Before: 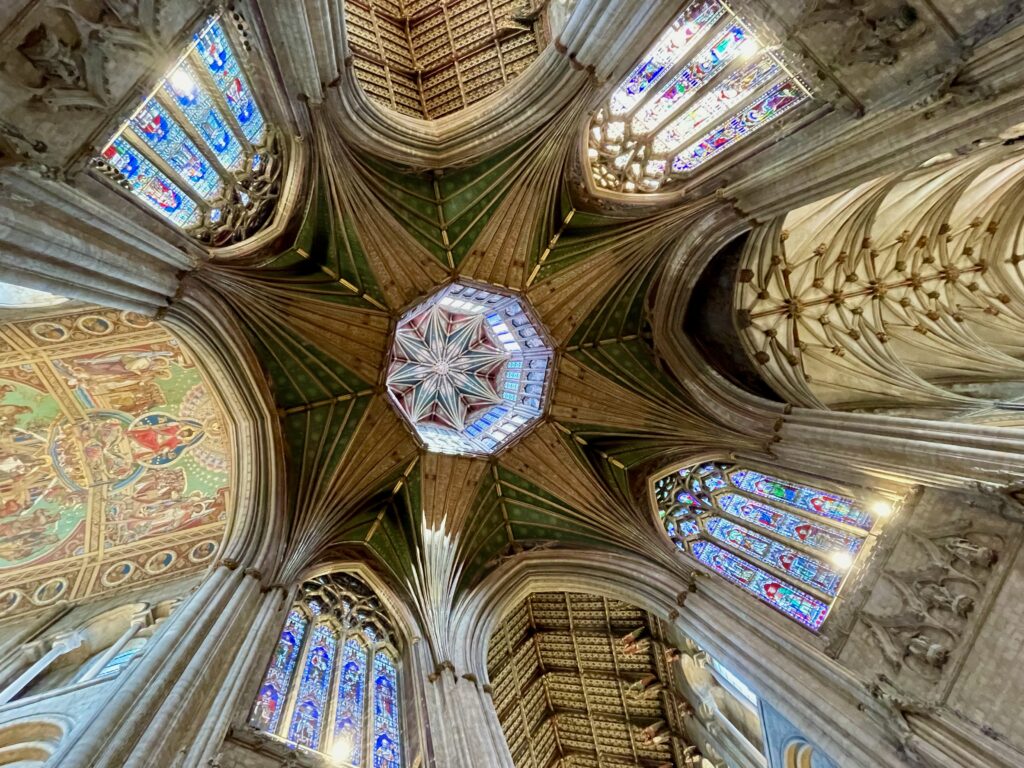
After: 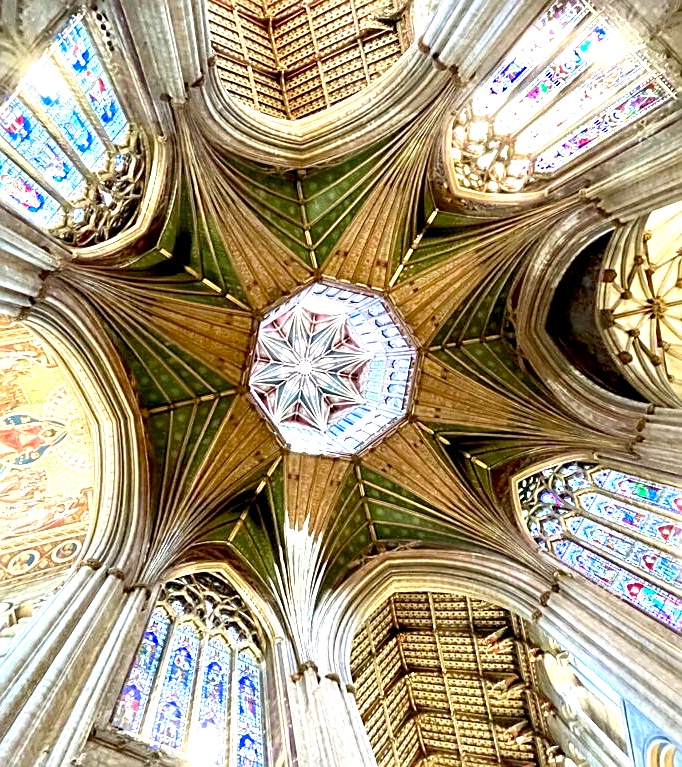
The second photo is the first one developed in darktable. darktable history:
exposure: black level correction 0, exposure 1.455 EV, compensate exposure bias true, compensate highlight preservation false
crop and rotate: left 13.455%, right 19.896%
sharpen: on, module defaults
